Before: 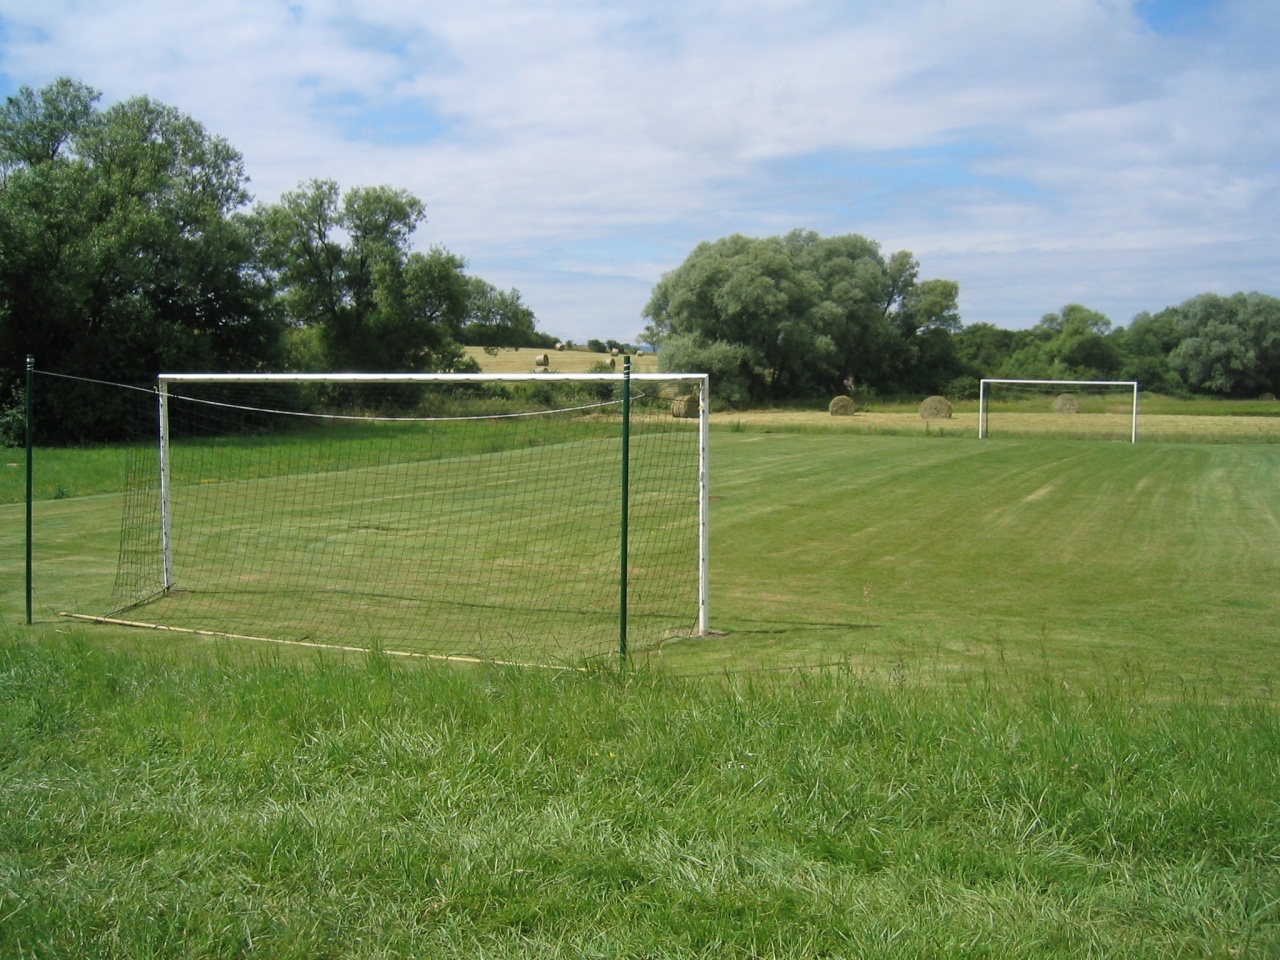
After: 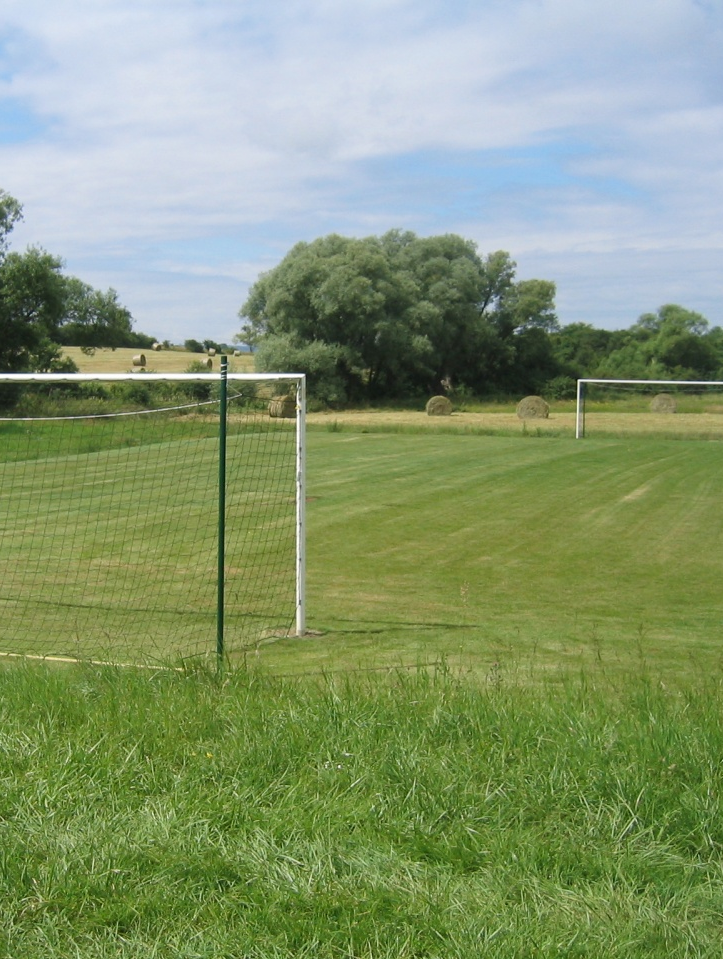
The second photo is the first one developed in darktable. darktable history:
crop: left 31.518%, top 0.014%, right 11.937%
base curve: curves: ch0 [(0, 0) (0.283, 0.295) (1, 1)], preserve colors none
